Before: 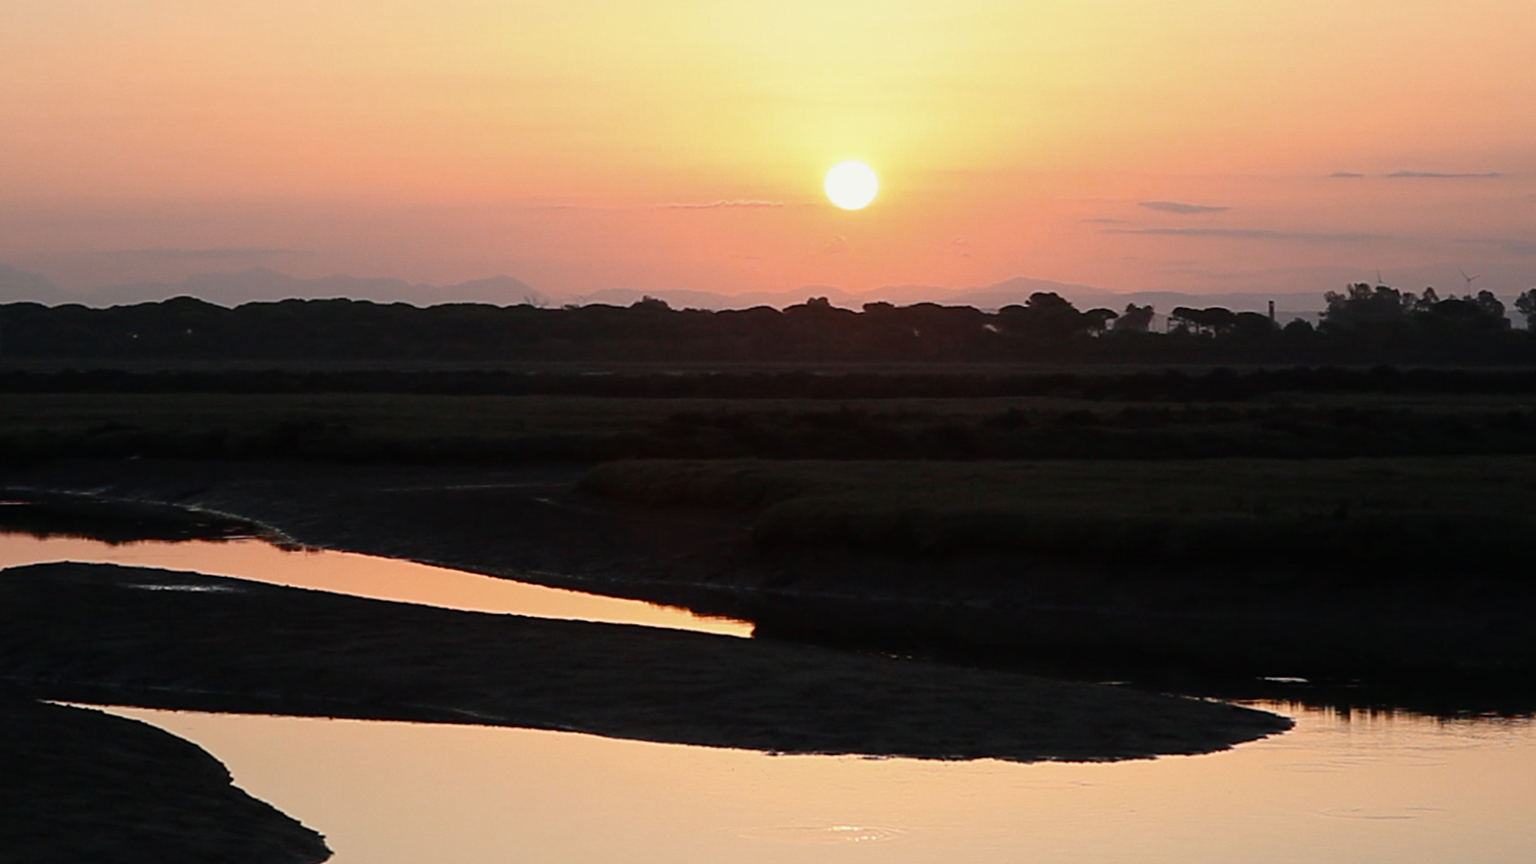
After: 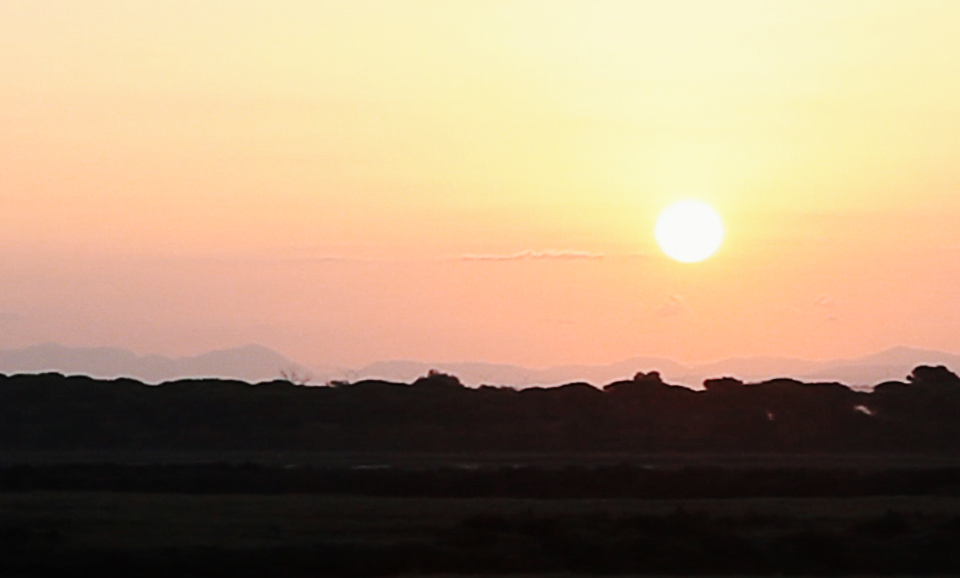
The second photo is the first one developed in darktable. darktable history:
base curve: curves: ch0 [(0, 0) (0.032, 0.025) (0.121, 0.166) (0.206, 0.329) (0.605, 0.79) (1, 1)], preserve colors none
crop: left 19.556%, right 30.401%, bottom 46.458%
